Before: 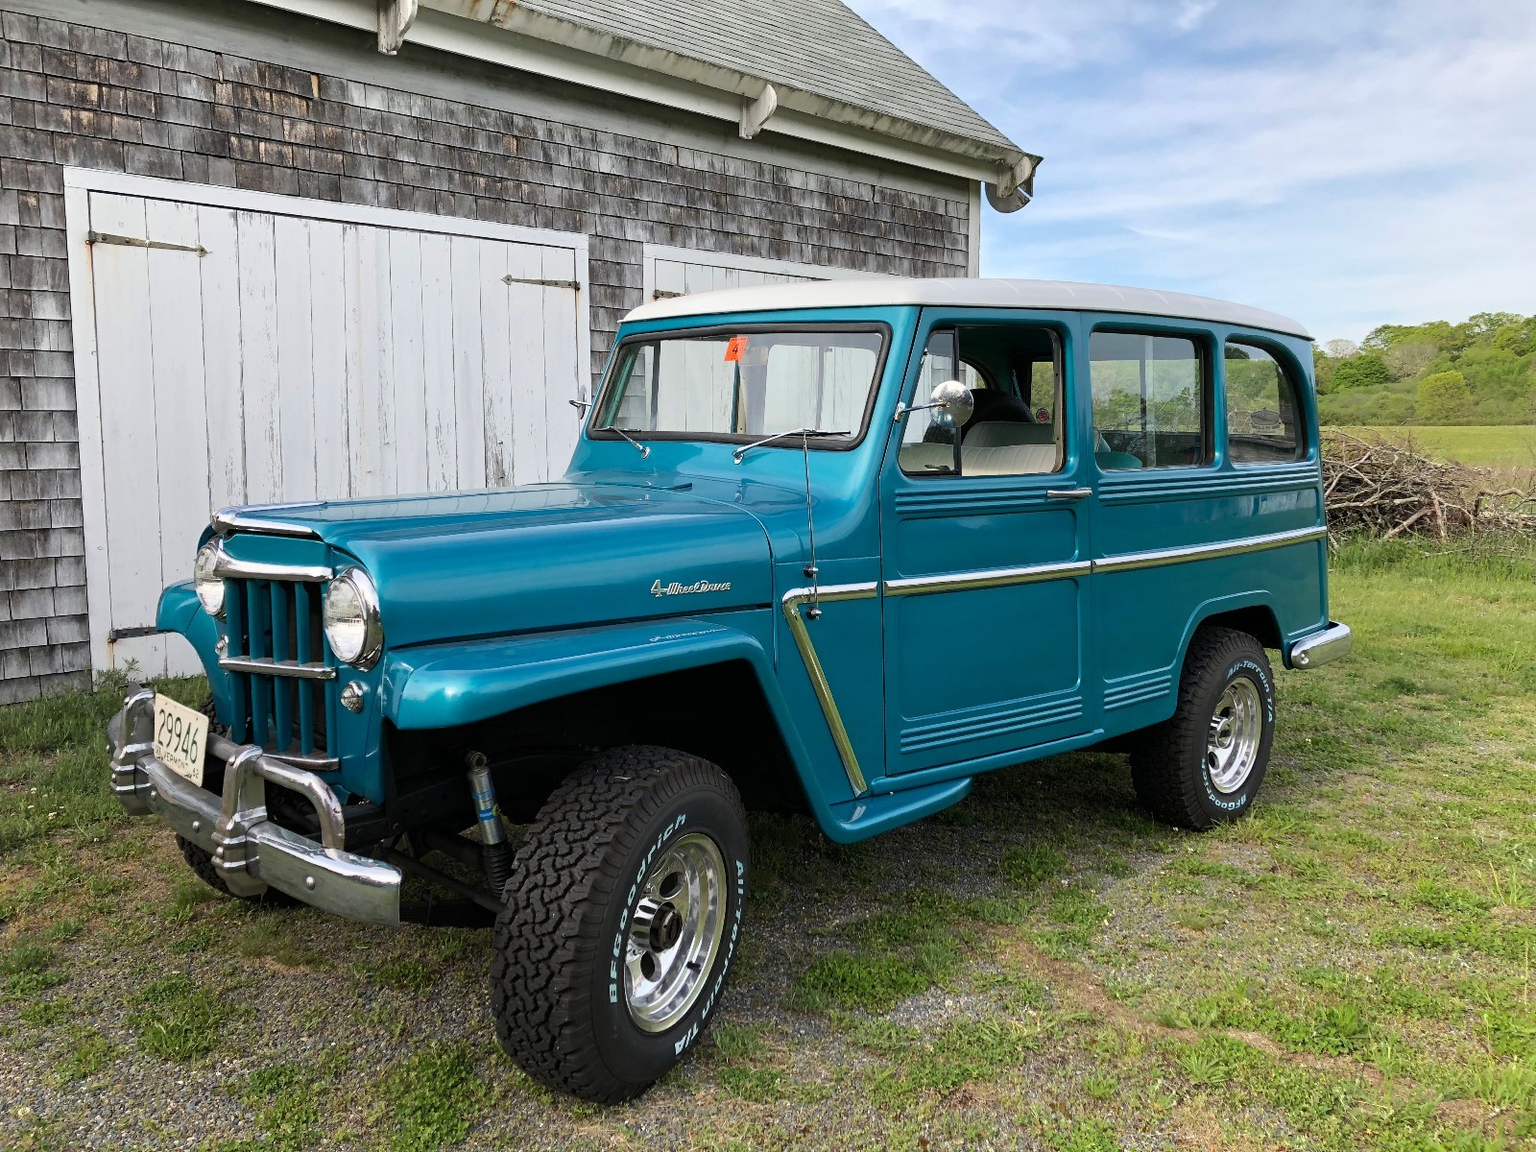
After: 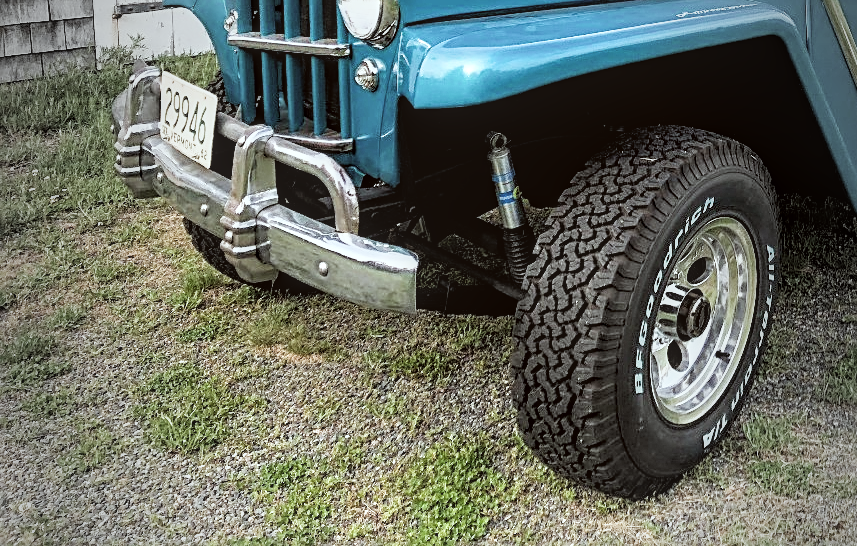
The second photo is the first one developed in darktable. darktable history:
sharpen: on, module defaults
color correction: highlights a* -2.95, highlights b* -2.19, shadows a* 2.31, shadows b* 3.04
local contrast: highlights 75%, shadows 55%, detail 177%, midtone range 0.213
filmic rgb: black relative exposure -5.12 EV, white relative exposure 3.99 EV, hardness 2.89, contrast 1.184, highlights saturation mix -28.75%
exposure: black level correction 0, exposure 1.468 EV, compensate highlight preservation false
crop and rotate: top 54.25%, right 46.396%, bottom 0.168%
vignetting: fall-off start 65.22%, center (0.036, -0.091), width/height ratio 0.888
contrast brightness saturation: saturation -0.162
